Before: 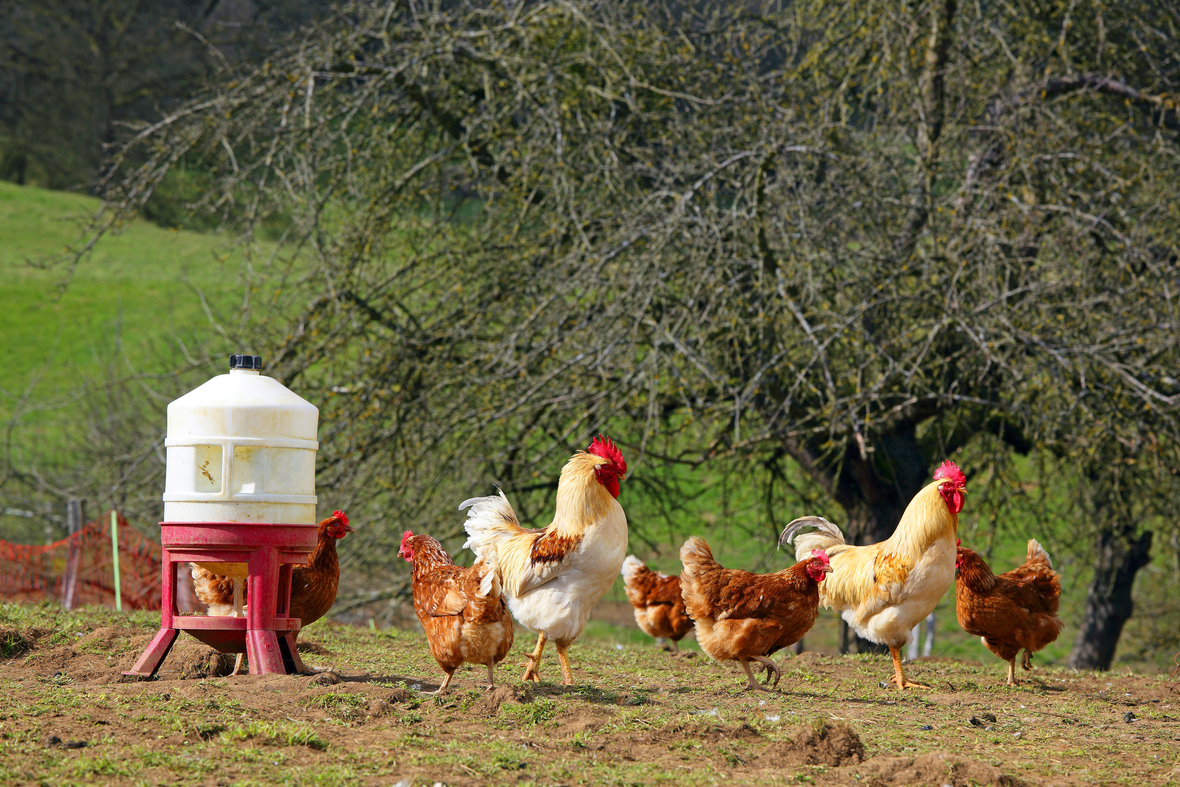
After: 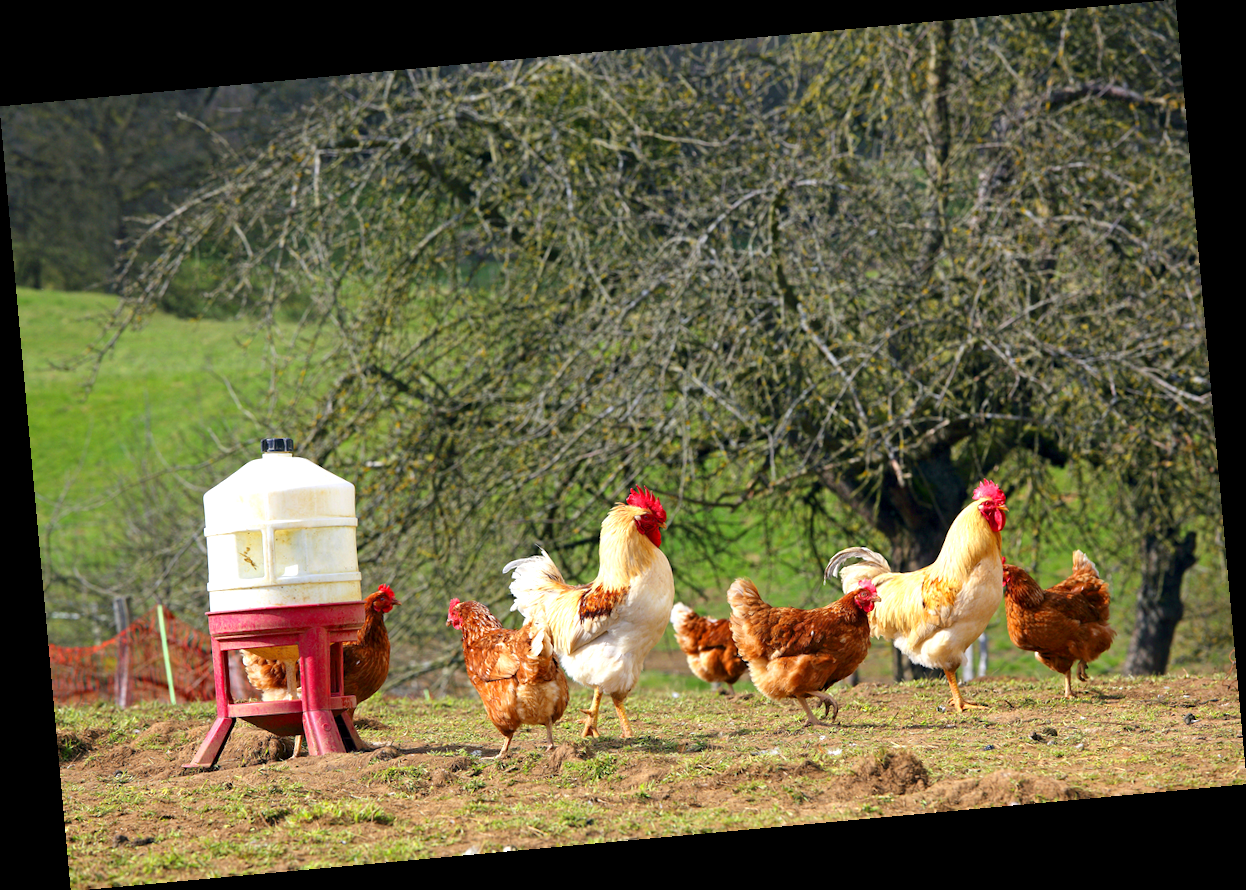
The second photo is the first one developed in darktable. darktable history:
exposure: black level correction 0.001, exposure 0.5 EV, compensate exposure bias true, compensate highlight preservation false
rotate and perspective: rotation -5.2°, automatic cropping off
